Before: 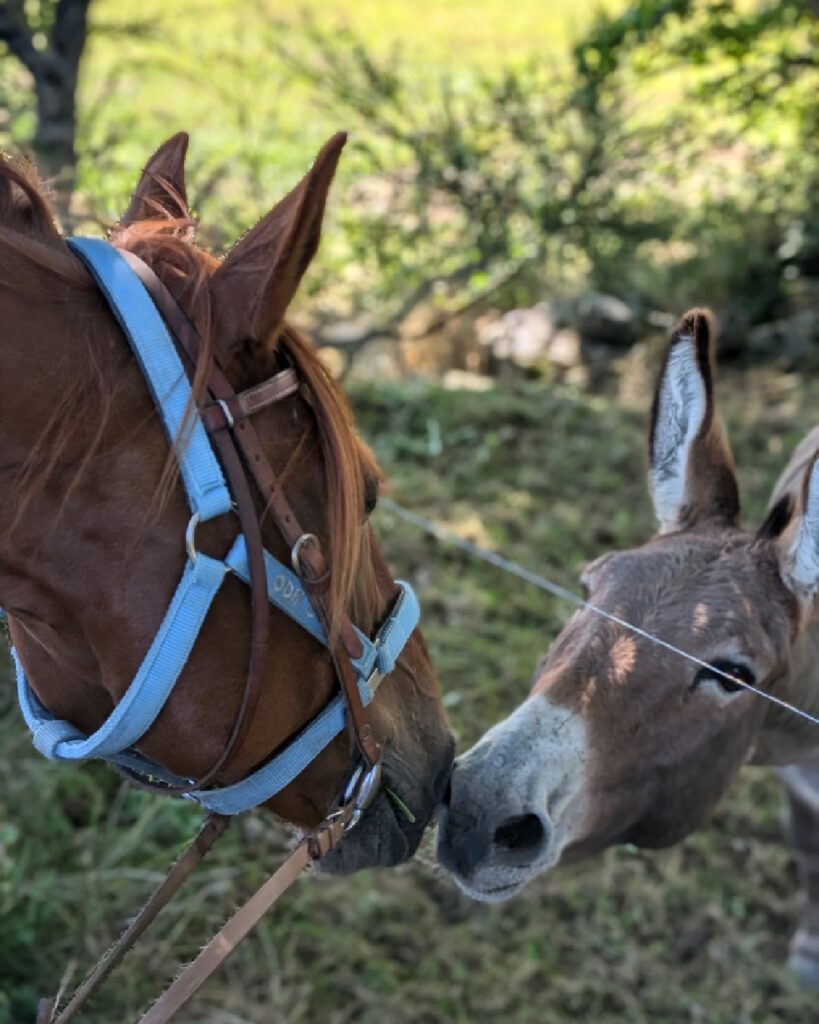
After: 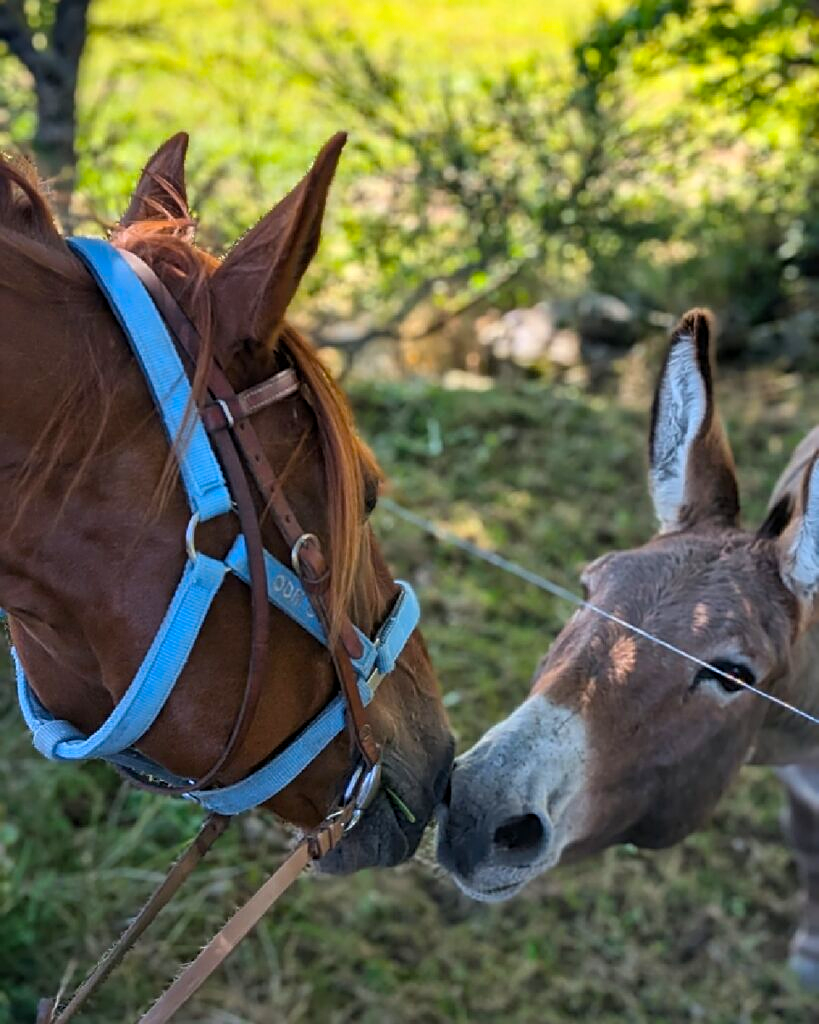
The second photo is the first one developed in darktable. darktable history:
color balance rgb: perceptual saturation grading › global saturation 25.743%, global vibrance 20%
sharpen: amount 0.464
